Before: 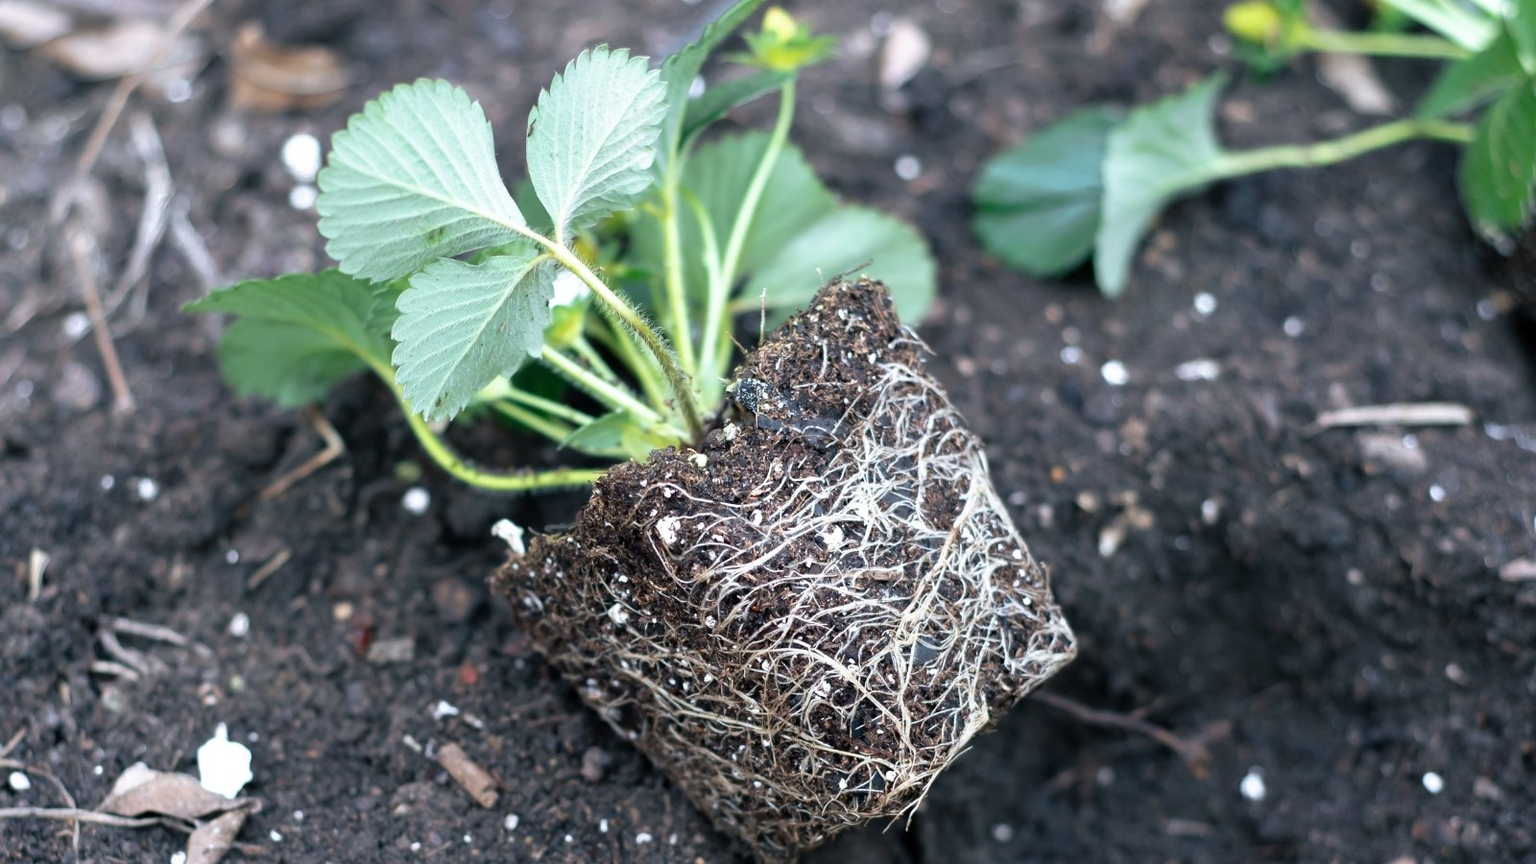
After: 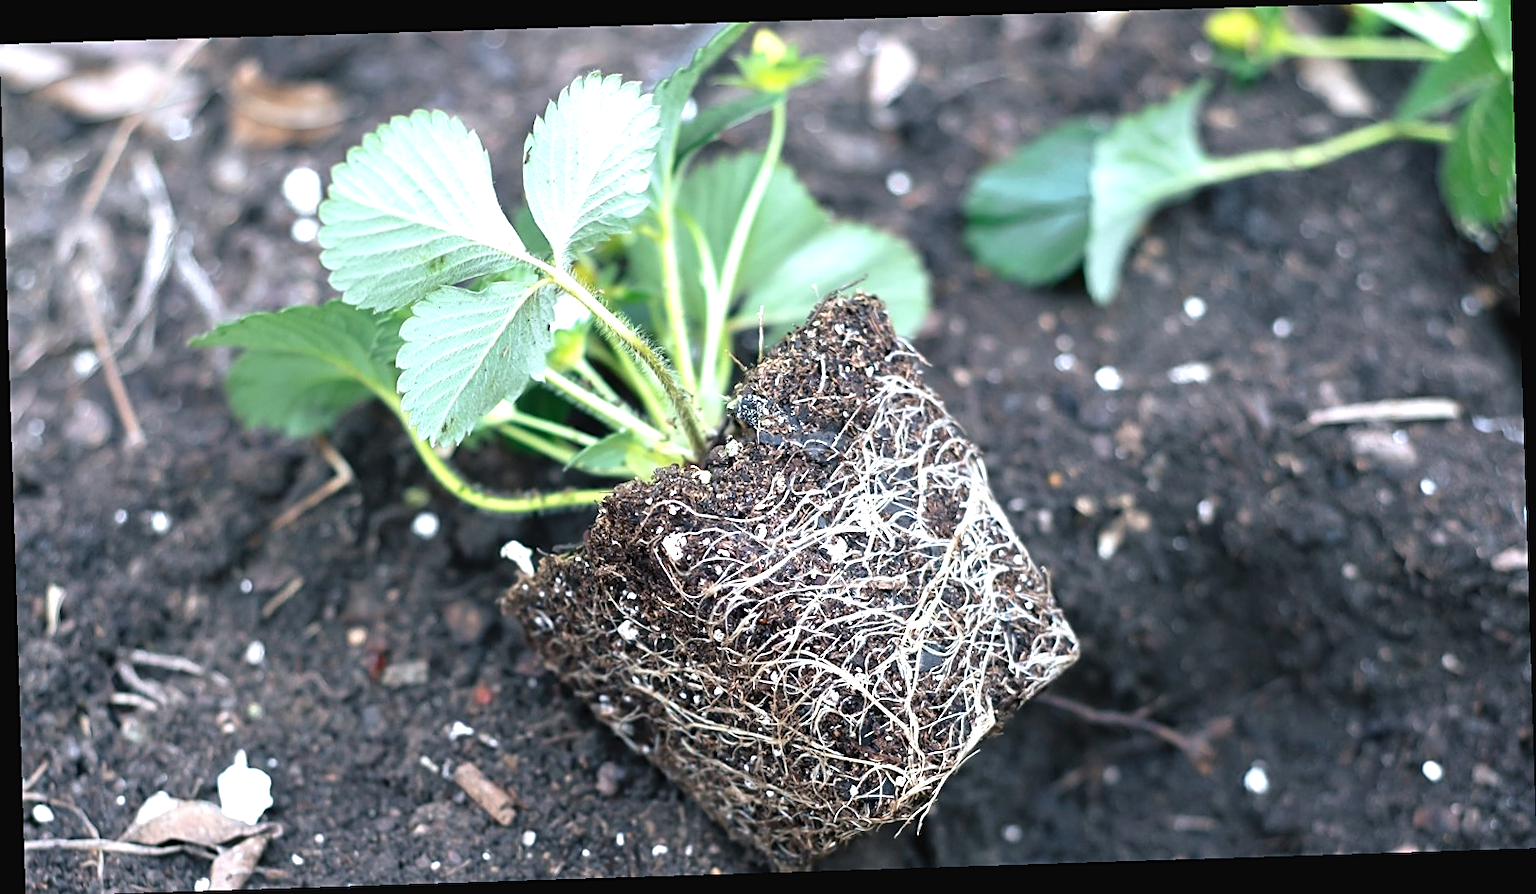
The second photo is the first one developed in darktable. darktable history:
sharpen: on, module defaults
rotate and perspective: rotation -1.77°, lens shift (horizontal) 0.004, automatic cropping off
exposure: black level correction -0.002, exposure 0.54 EV, compensate highlight preservation false
